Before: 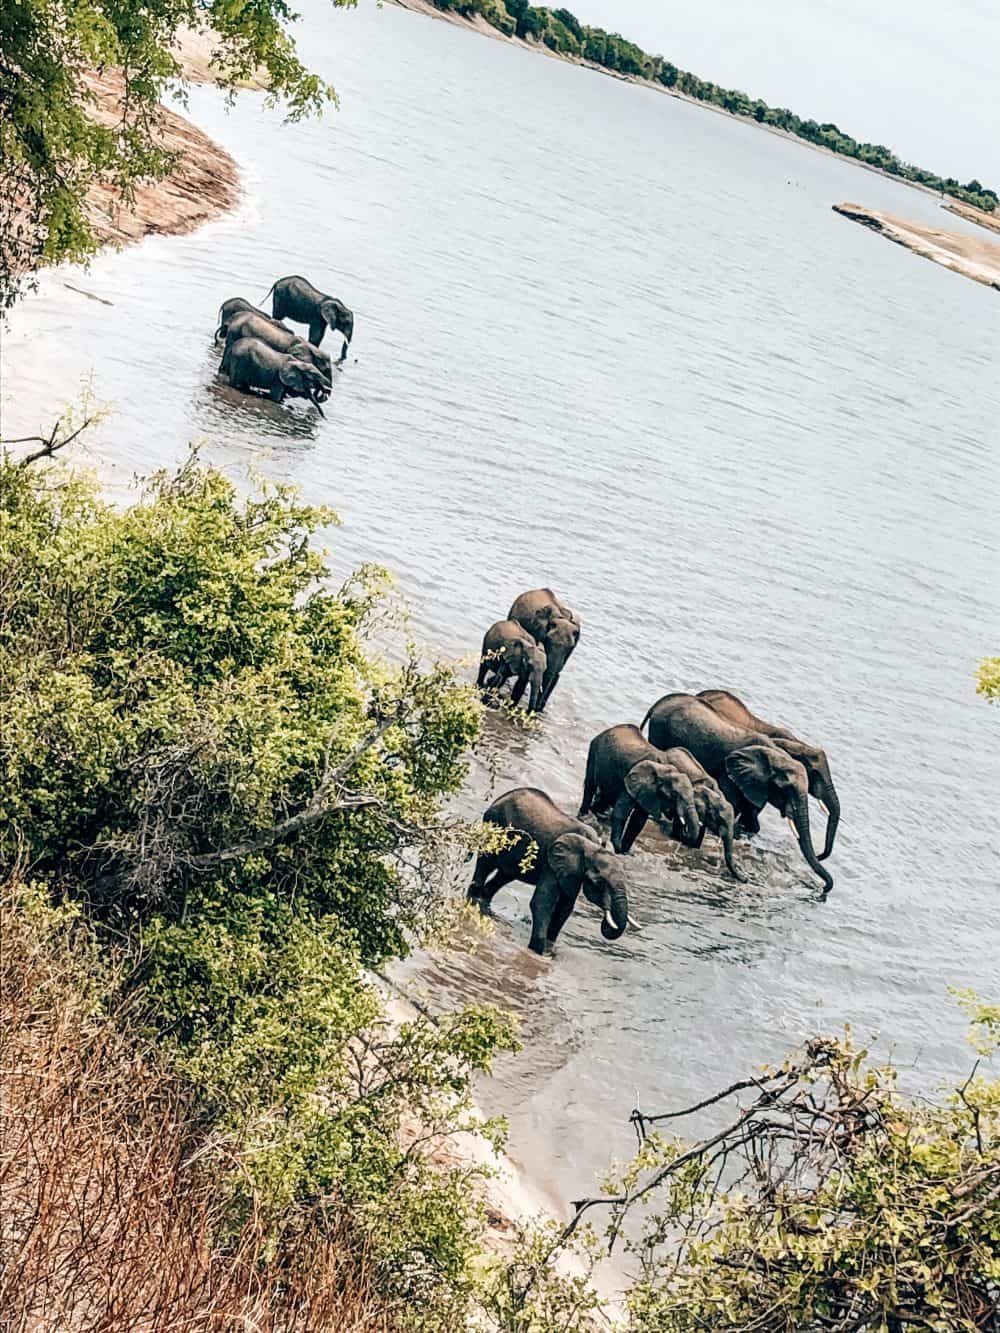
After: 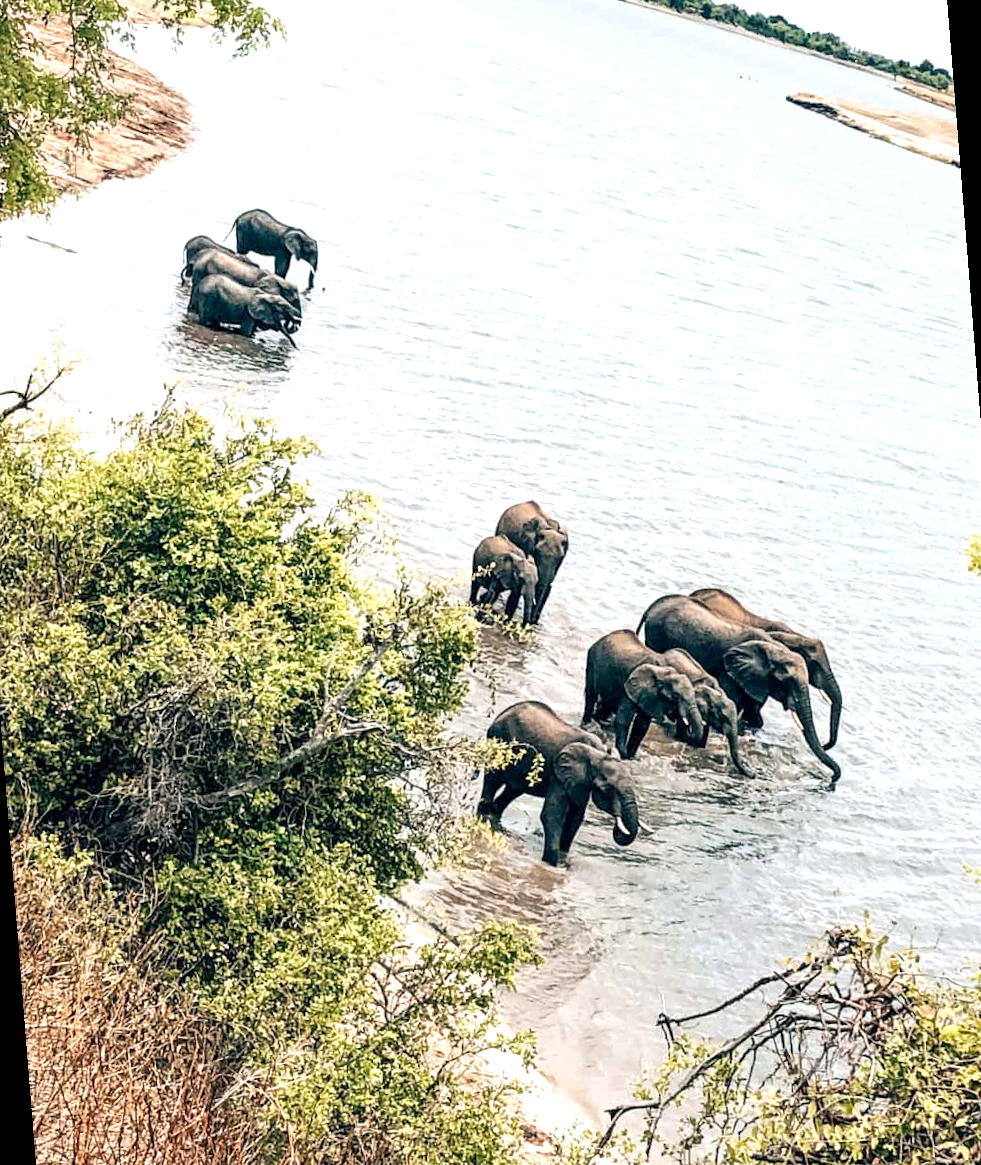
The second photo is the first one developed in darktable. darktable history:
tone equalizer: on, module defaults
exposure: black level correction 0.001, exposure 0.5 EV, compensate exposure bias true, compensate highlight preservation false
rotate and perspective: rotation -4.57°, crop left 0.054, crop right 0.944, crop top 0.087, crop bottom 0.914
